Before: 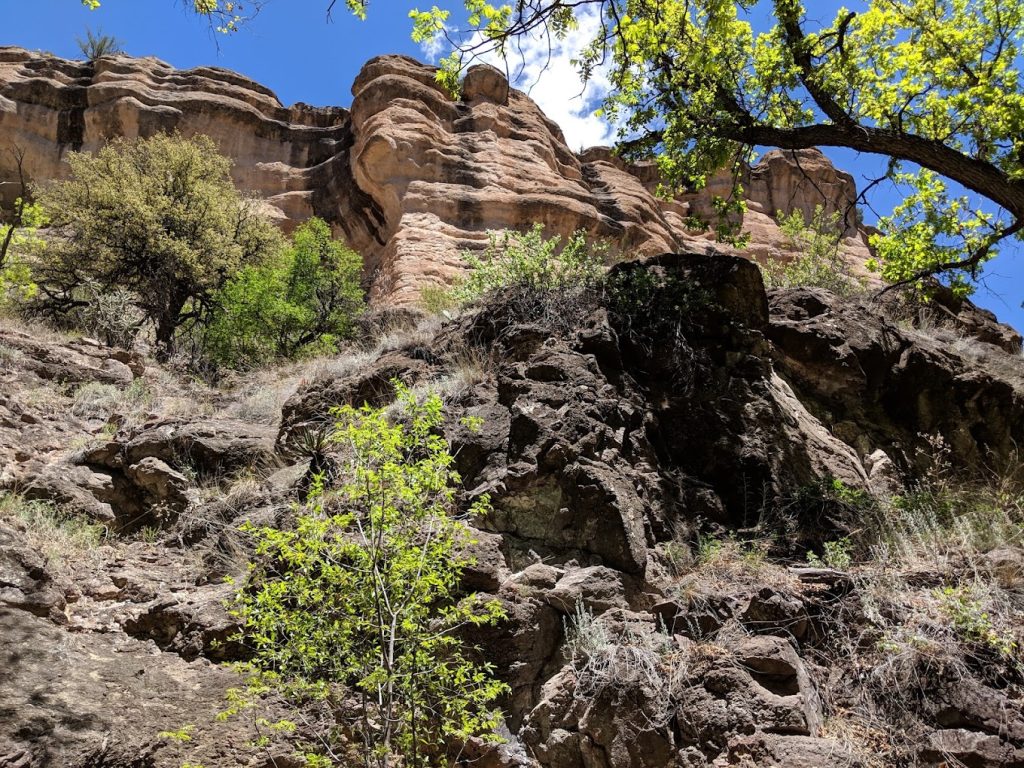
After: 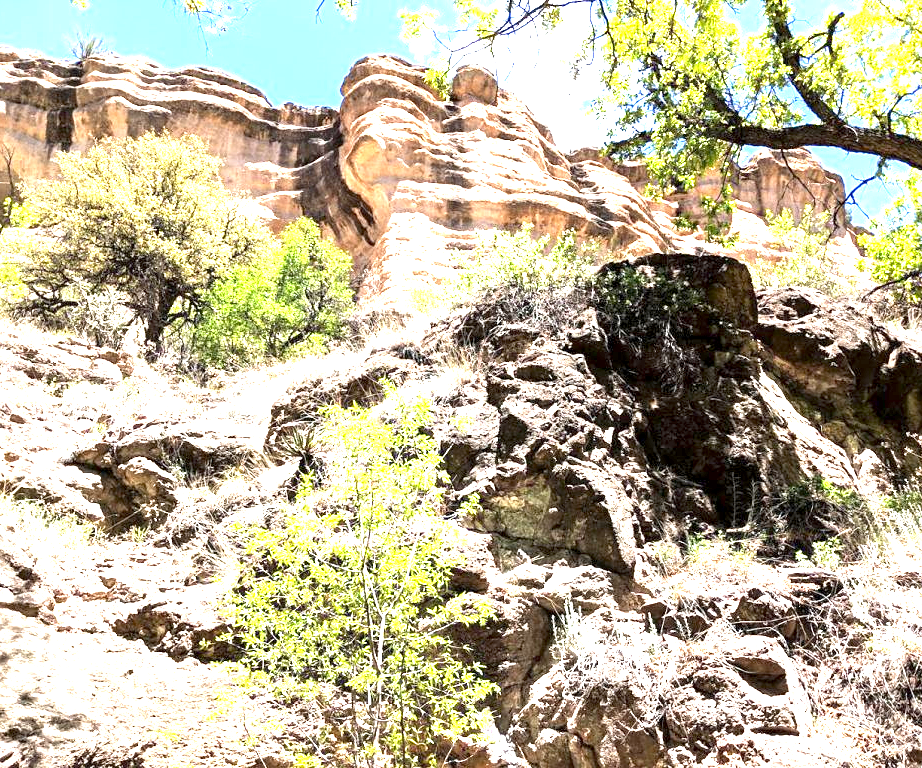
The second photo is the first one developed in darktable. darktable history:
exposure: black level correction 0.001, exposure 2.573 EV
crop and rotate: left 1.105%, right 8.842%
contrast equalizer: y [[0.579, 0.58, 0.505, 0.5, 0.5, 0.5], [0.5 ×6], [0.5 ×6], [0 ×6], [0 ×6]], mix -0.21
